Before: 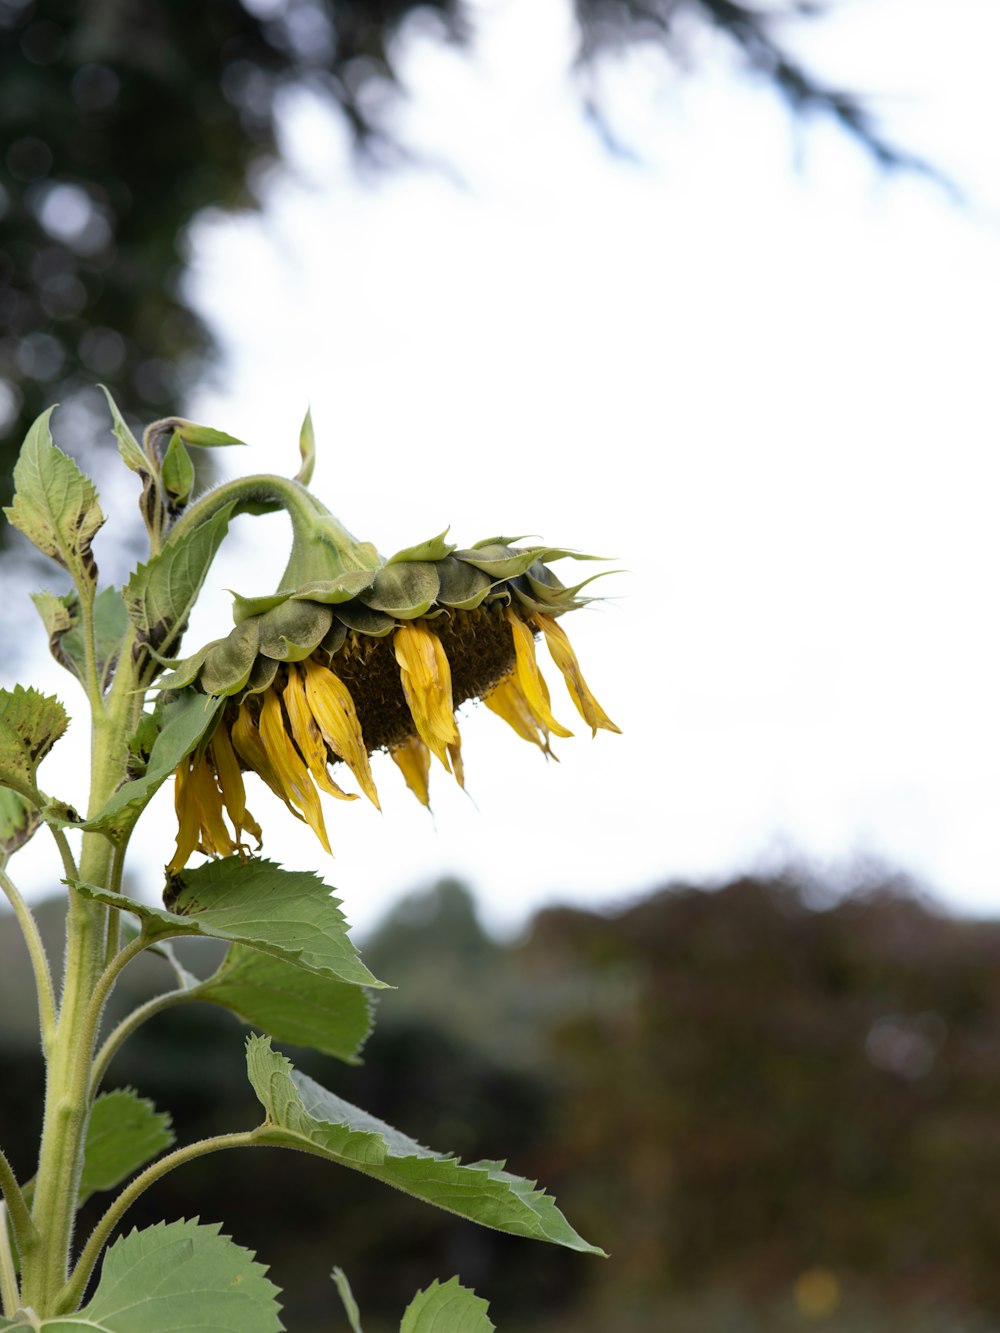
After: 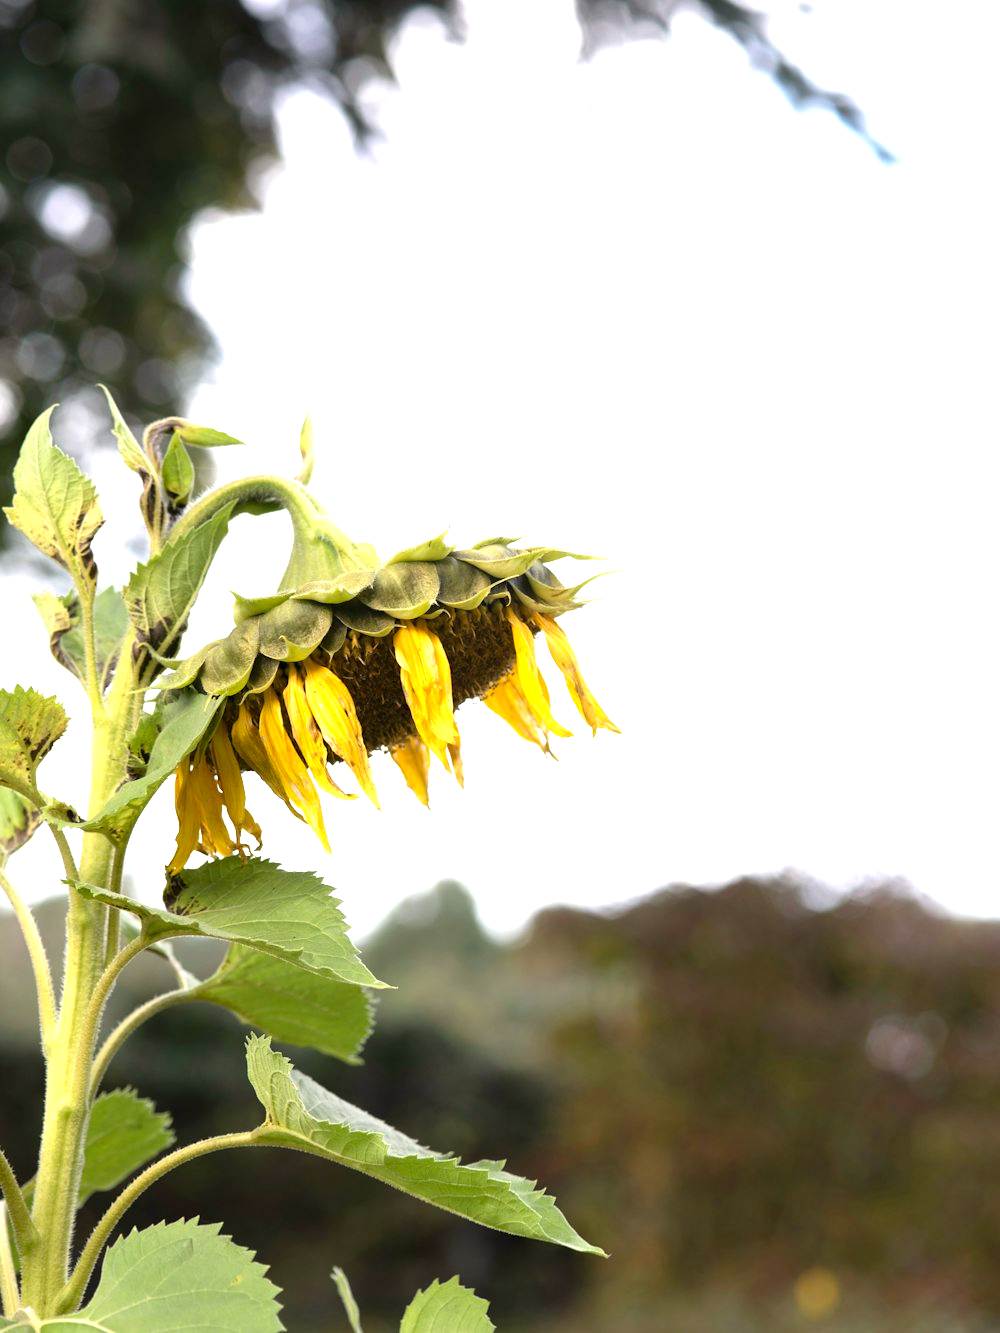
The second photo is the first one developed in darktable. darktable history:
exposure: exposure 1.16 EV, compensate exposure bias true, compensate highlight preservation false
color calibration: x 0.329, y 0.345, temperature 5633 K
